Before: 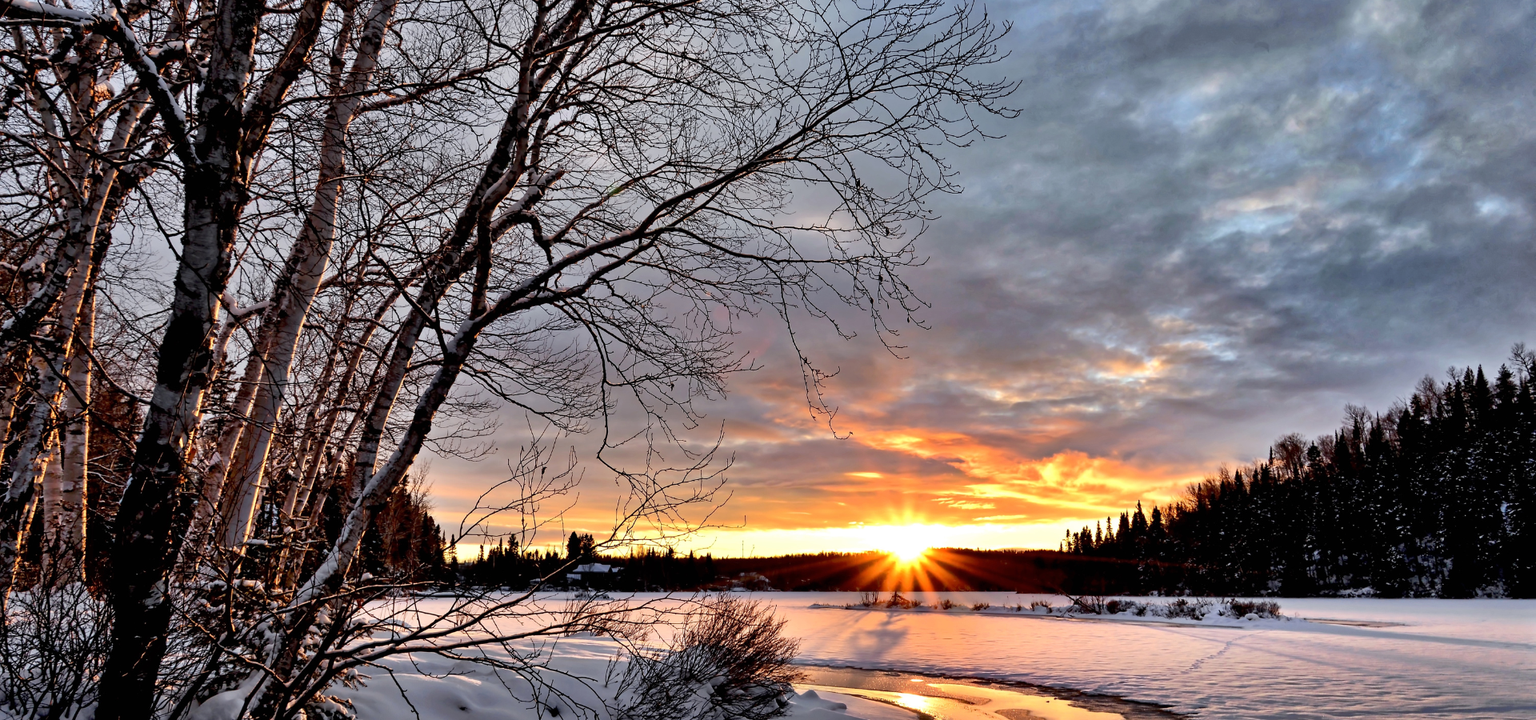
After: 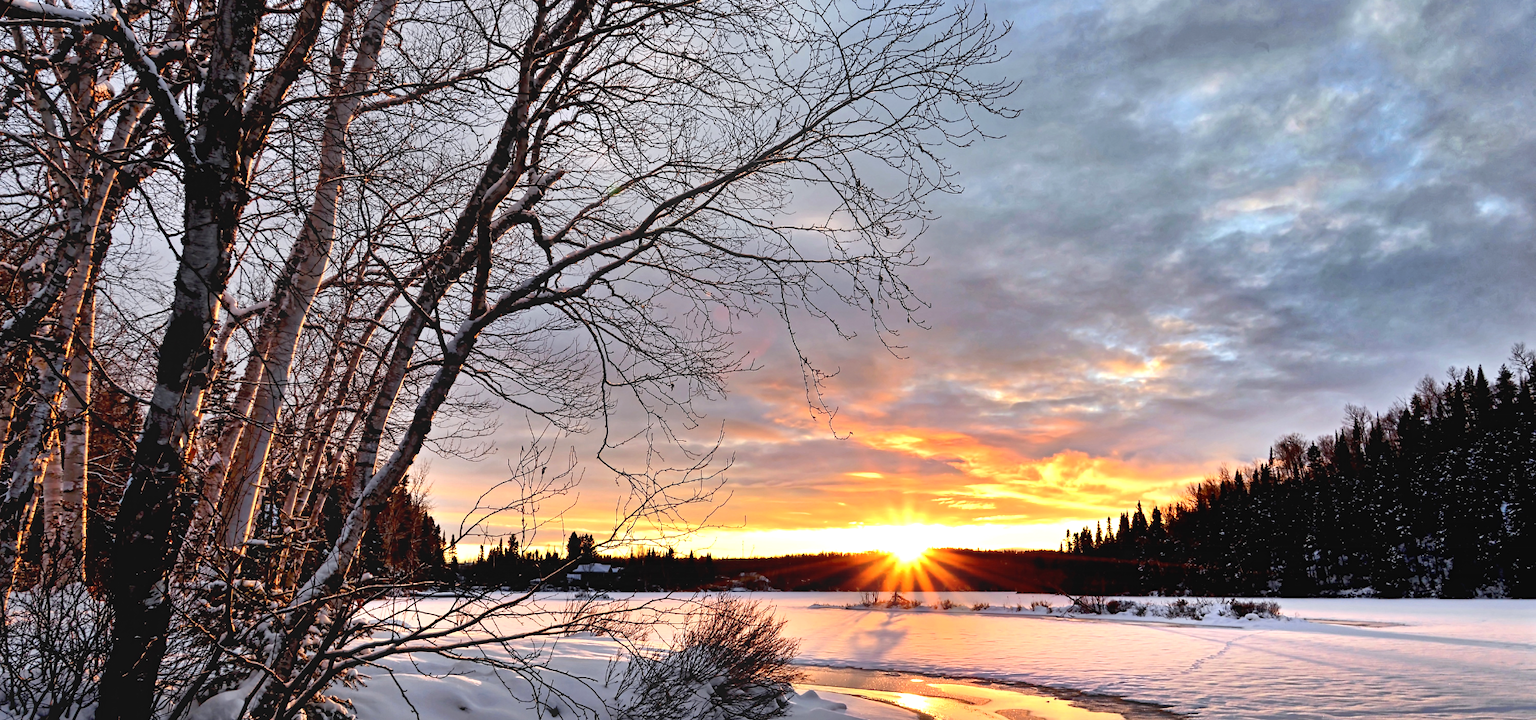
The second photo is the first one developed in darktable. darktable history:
contrast equalizer: octaves 7, y [[0.439, 0.44, 0.442, 0.457, 0.493, 0.498], [0.5 ×6], [0.5 ×6], [0 ×6], [0 ×6]]
exposure: black level correction -0.002, exposure 0.532 EV, compensate exposure bias true, compensate highlight preservation false
